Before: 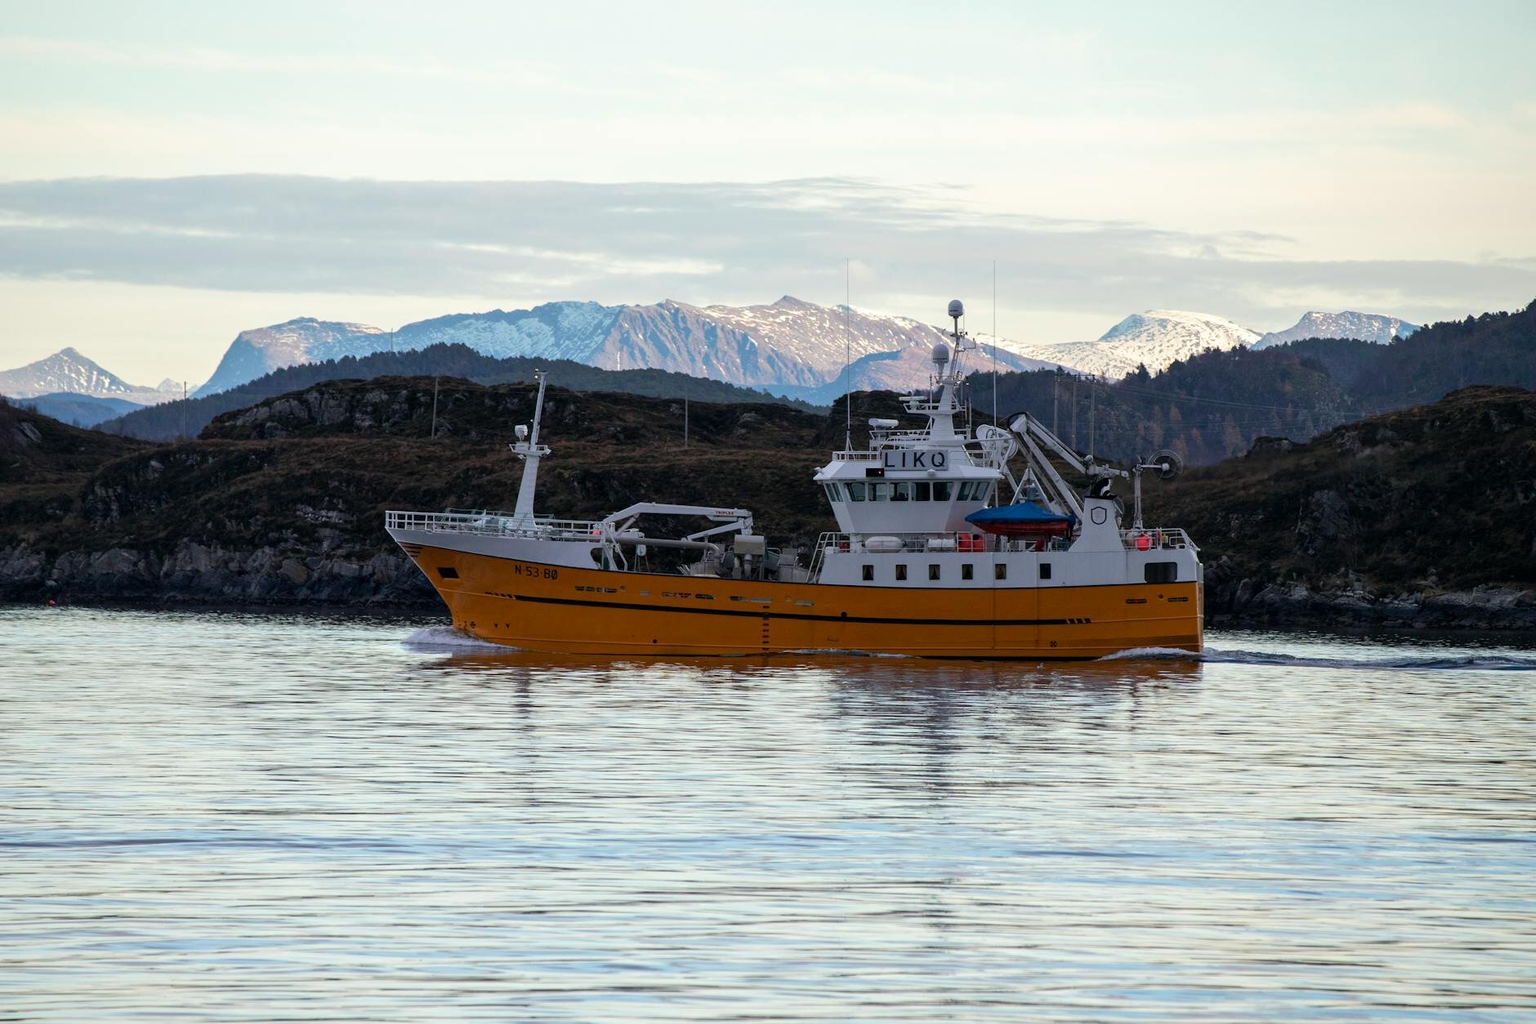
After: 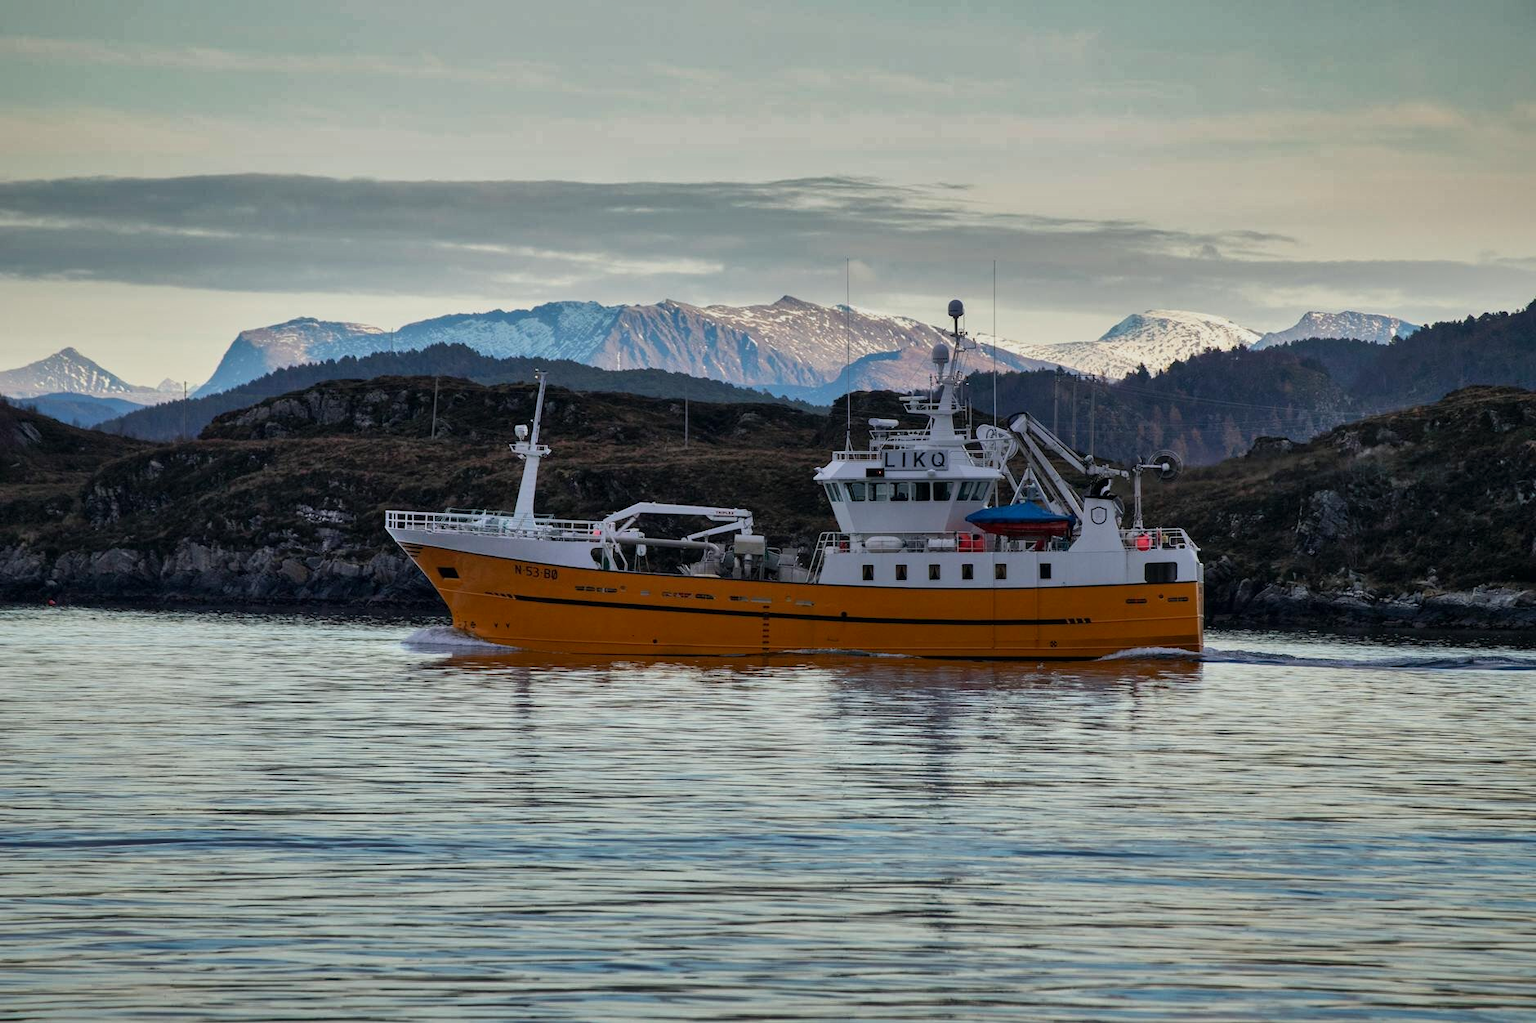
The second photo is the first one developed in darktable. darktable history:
shadows and highlights: shadows 82.62, white point adjustment -9.06, highlights -61.47, soften with gaussian
